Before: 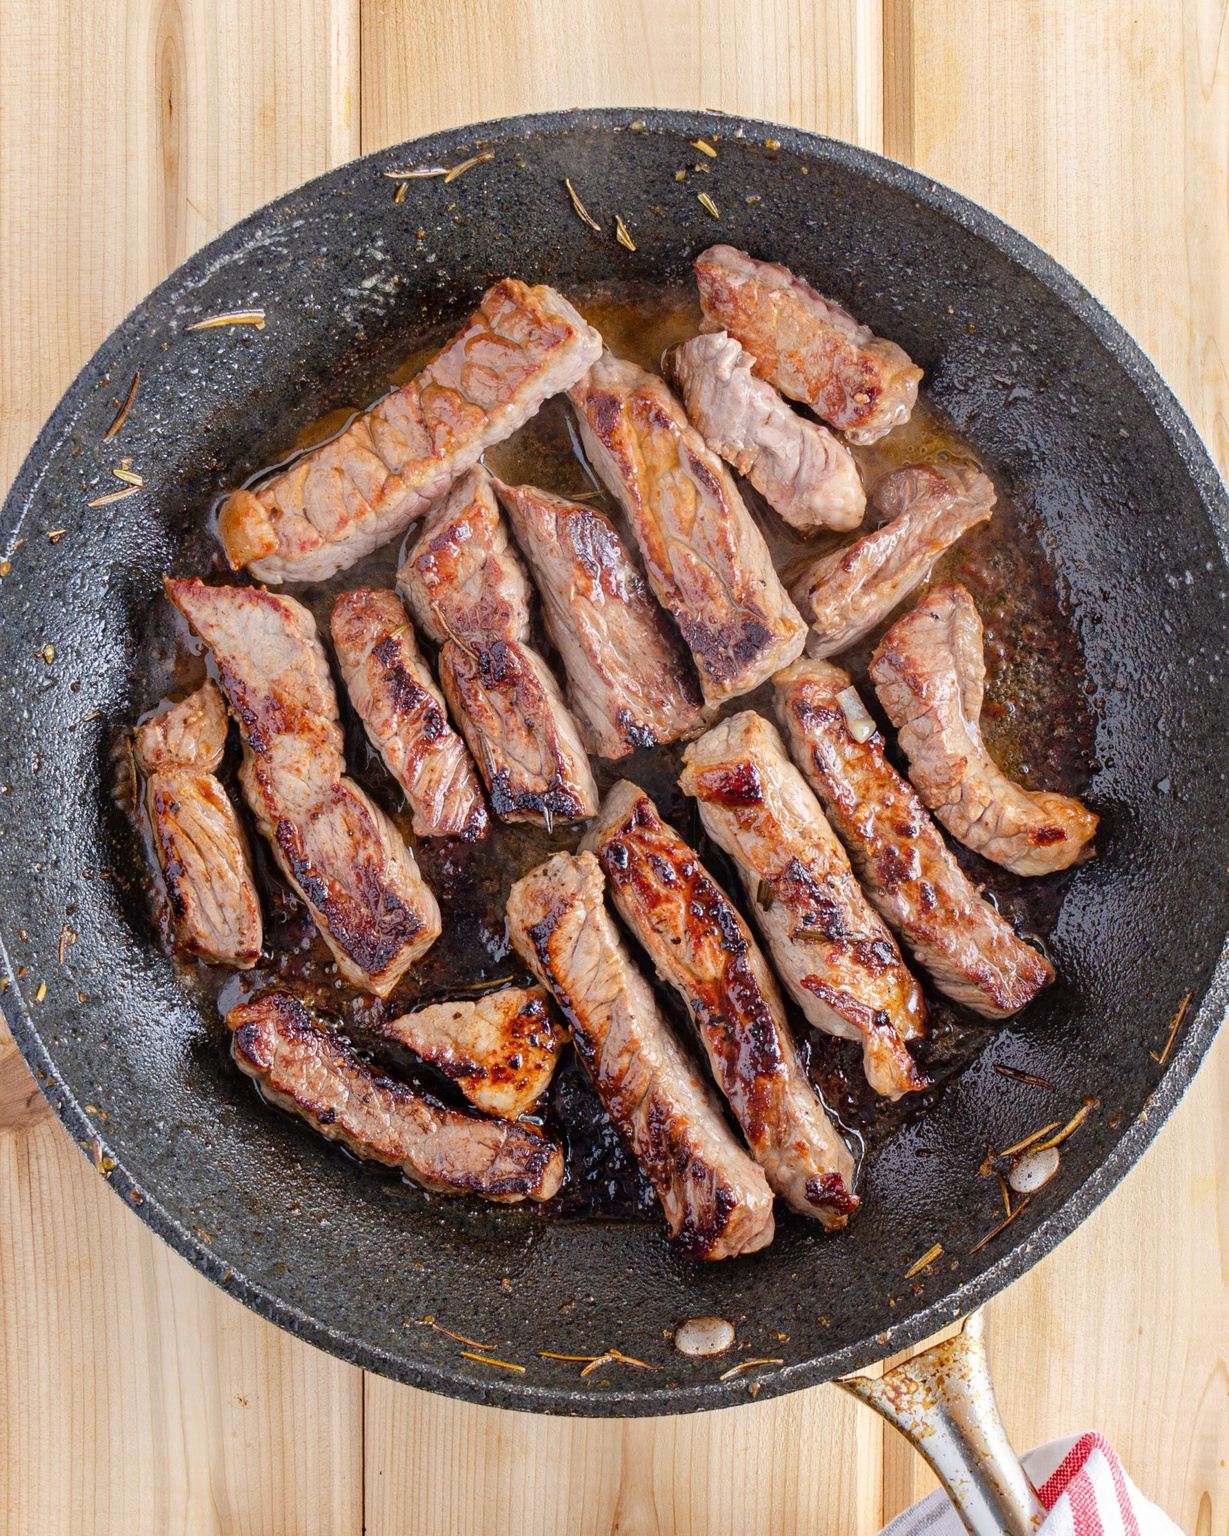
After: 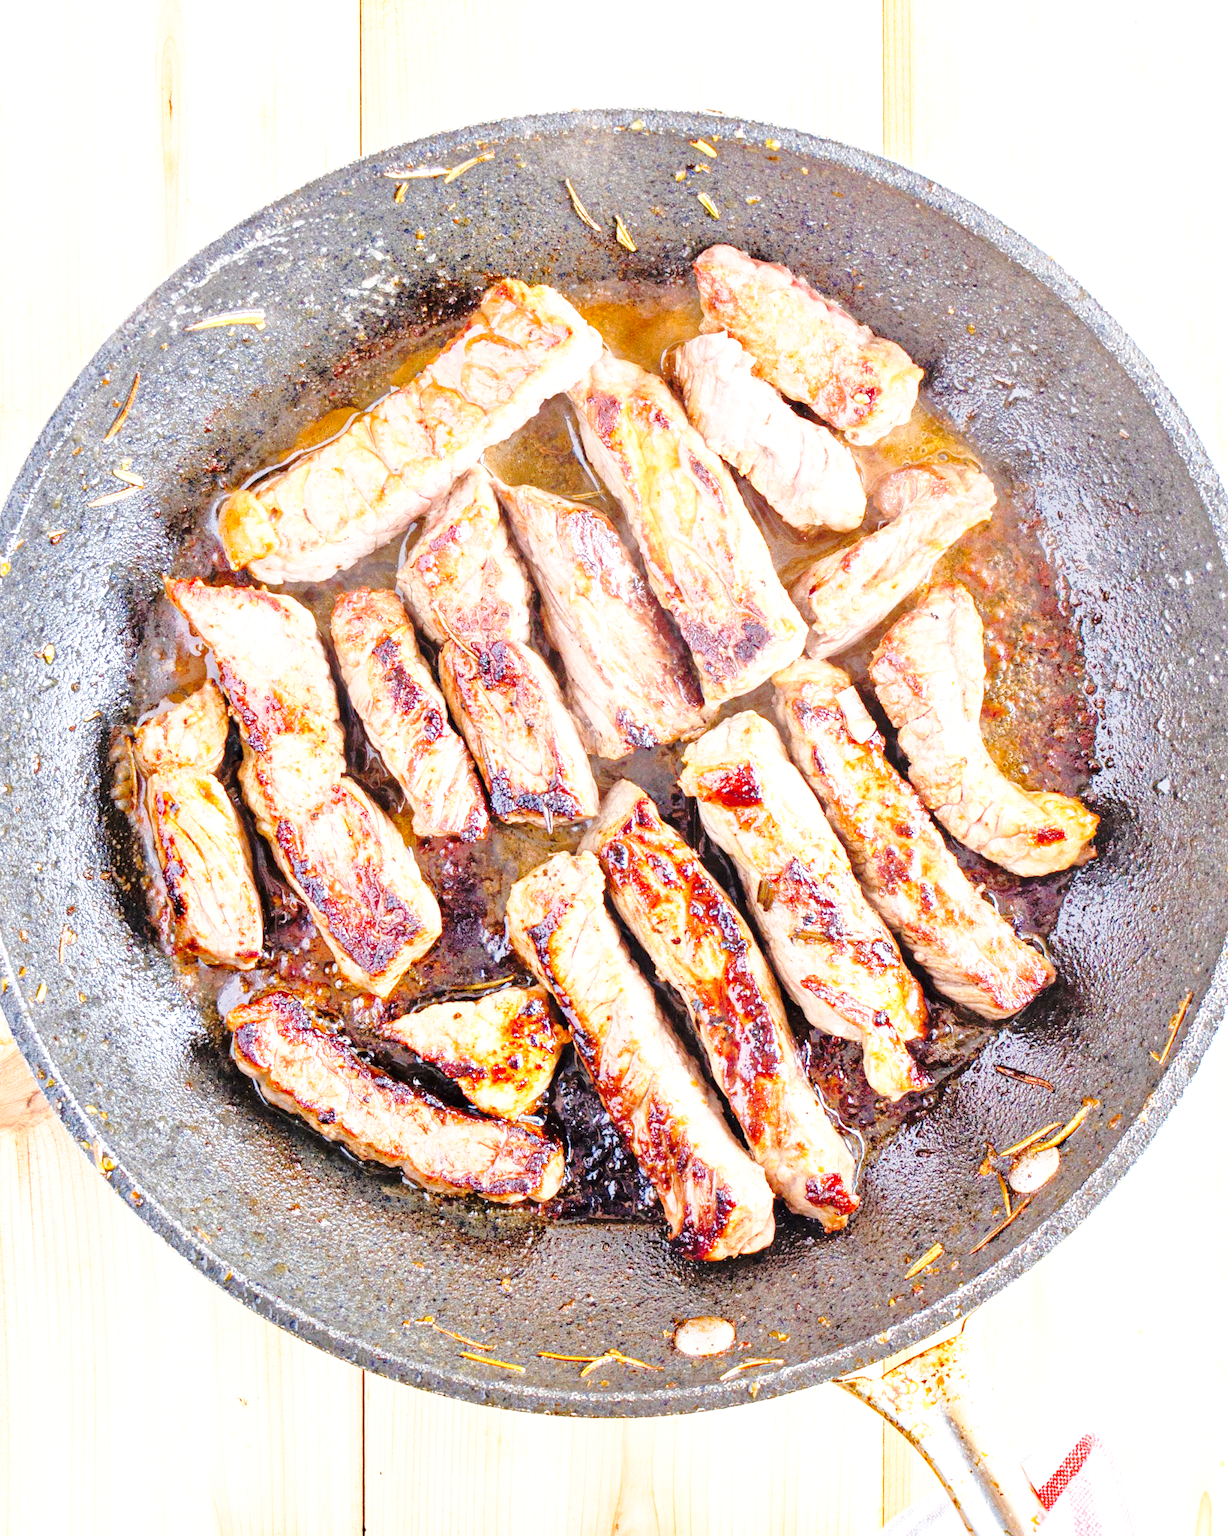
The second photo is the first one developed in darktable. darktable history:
tone equalizer: -7 EV 0.149 EV, -6 EV 0.565 EV, -5 EV 1.14 EV, -4 EV 1.3 EV, -3 EV 1.18 EV, -2 EV 0.6 EV, -1 EV 0.161 EV
base curve: curves: ch0 [(0, 0) (0.032, 0.037) (0.105, 0.228) (0.435, 0.76) (0.856, 0.983) (1, 1)], preserve colors none
exposure: exposure 1.091 EV, compensate highlight preservation false
